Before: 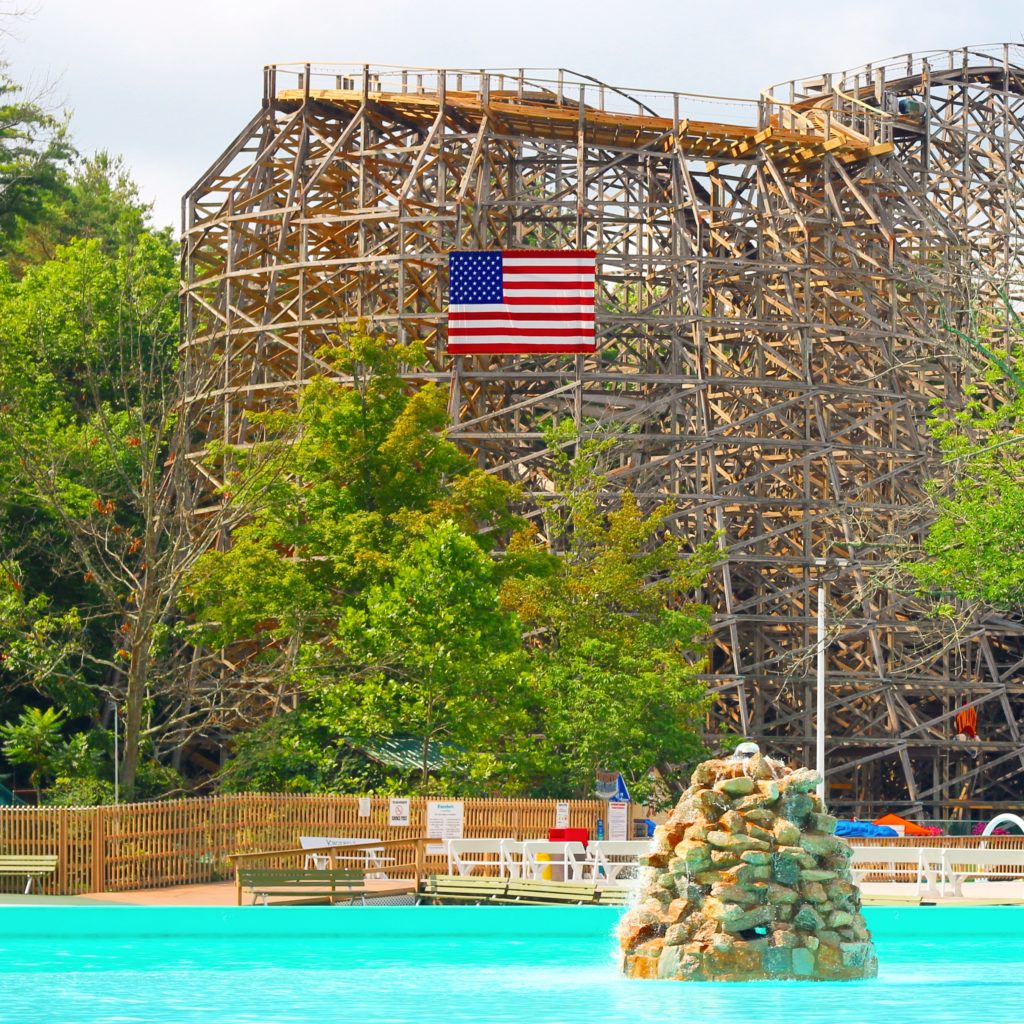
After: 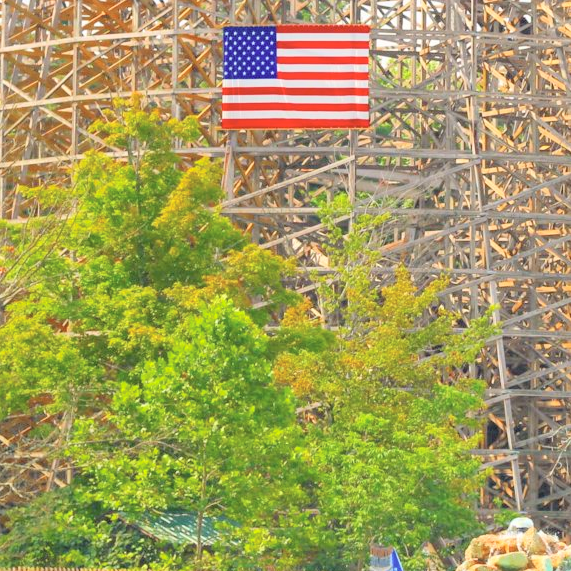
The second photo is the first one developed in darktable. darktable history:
exposure: black level correction 0.001, exposure 0.5 EV, compensate exposure bias true, compensate highlight preservation false
crop and rotate: left 22.13%, top 22.054%, right 22.026%, bottom 22.102%
global tonemap: drago (0.7, 100)
